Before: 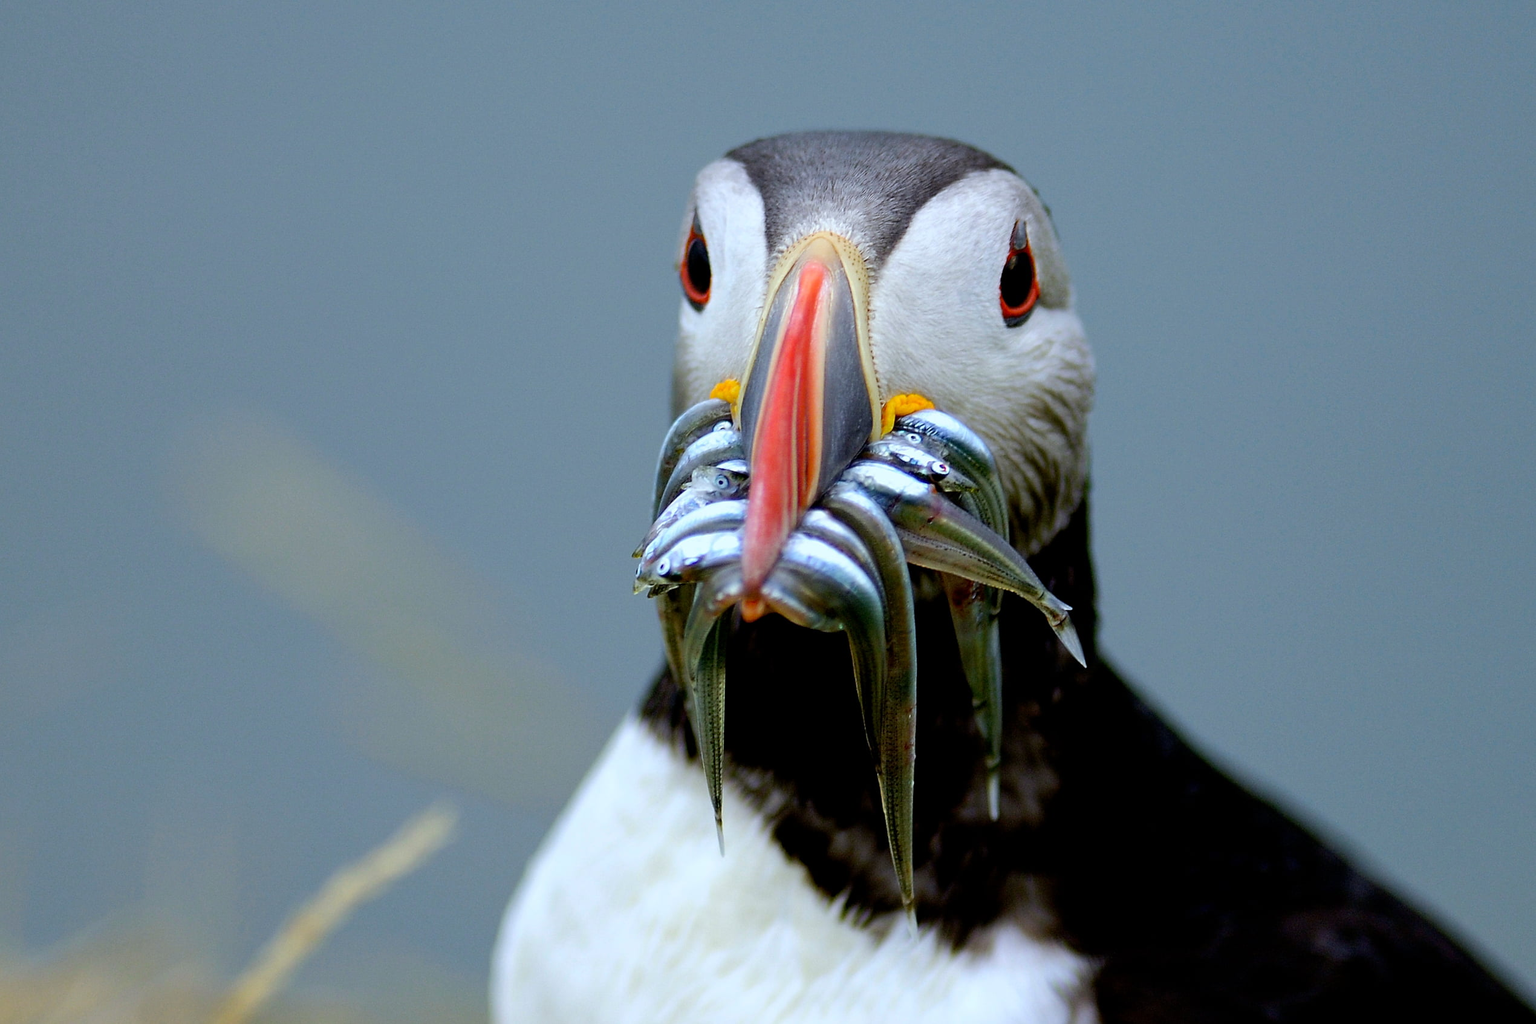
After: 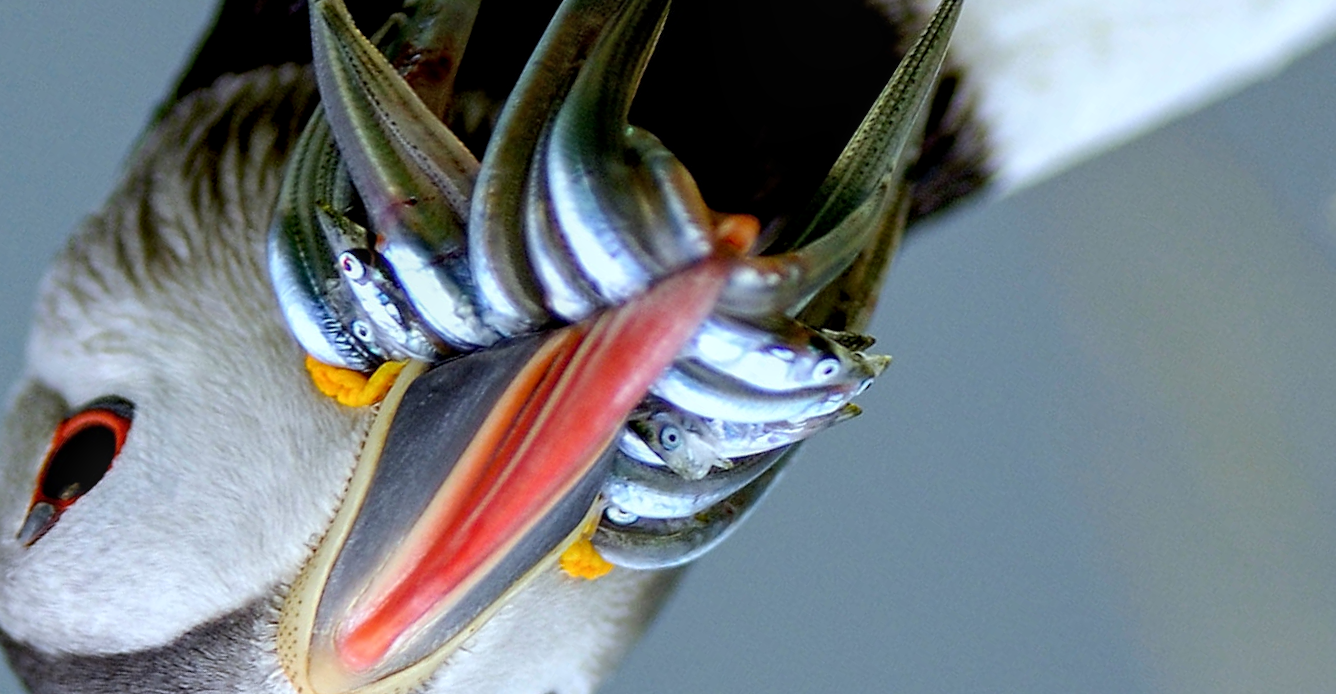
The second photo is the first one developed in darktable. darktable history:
local contrast: on, module defaults
crop and rotate: angle 148.07°, left 9.168%, top 15.594%, right 4.449%, bottom 17.003%
